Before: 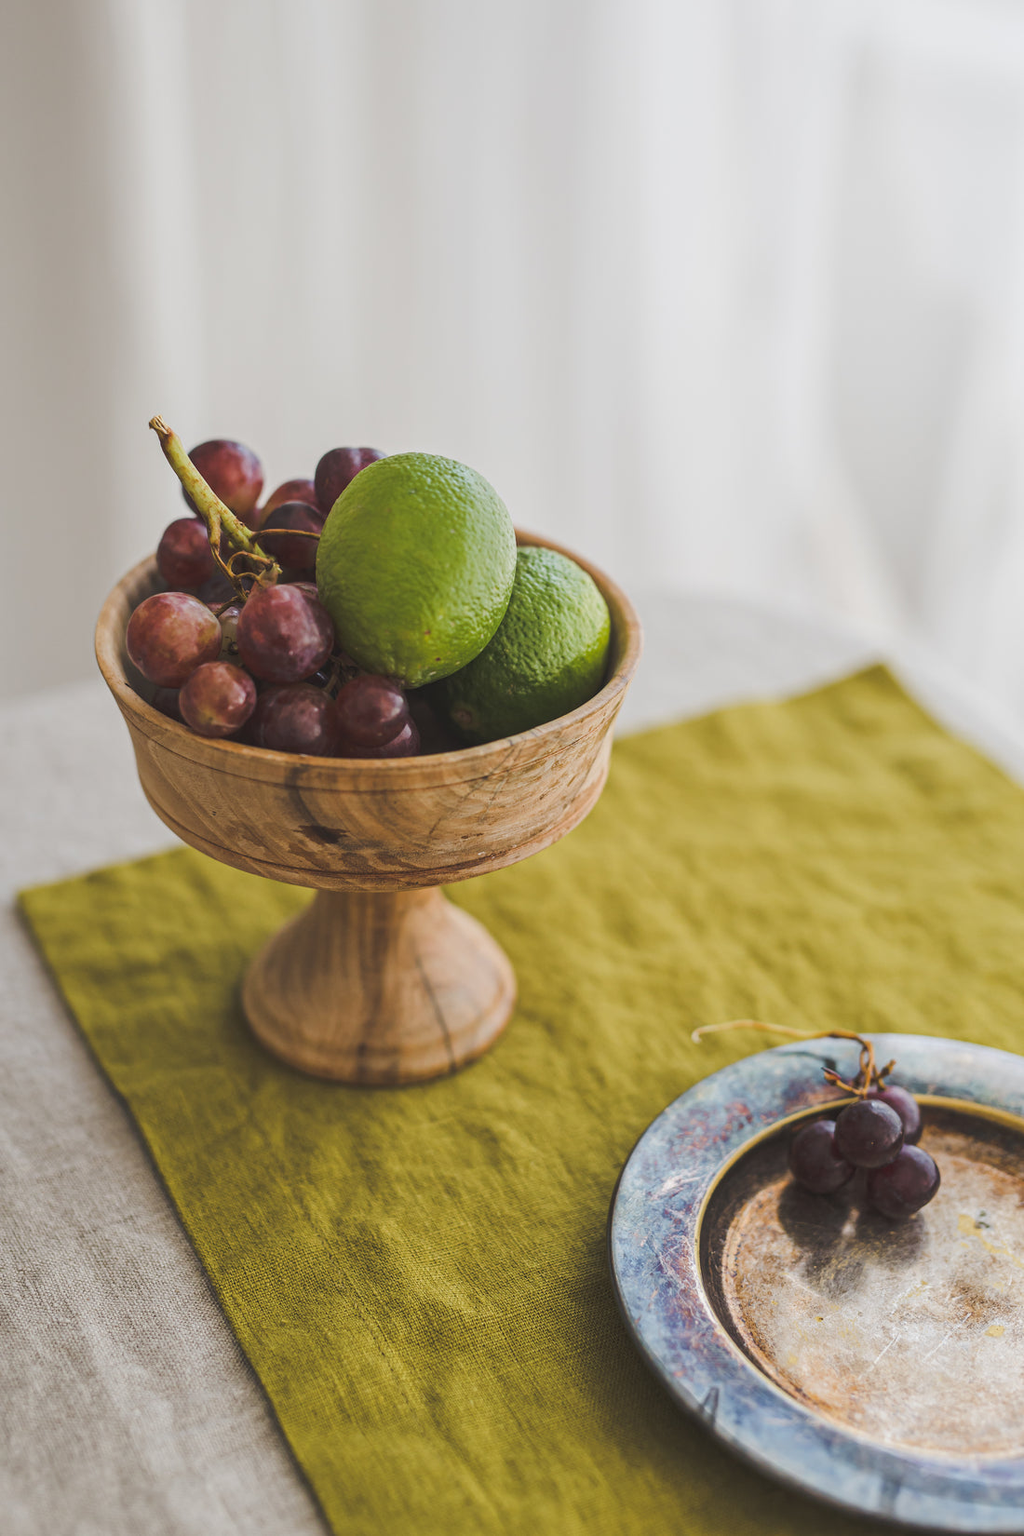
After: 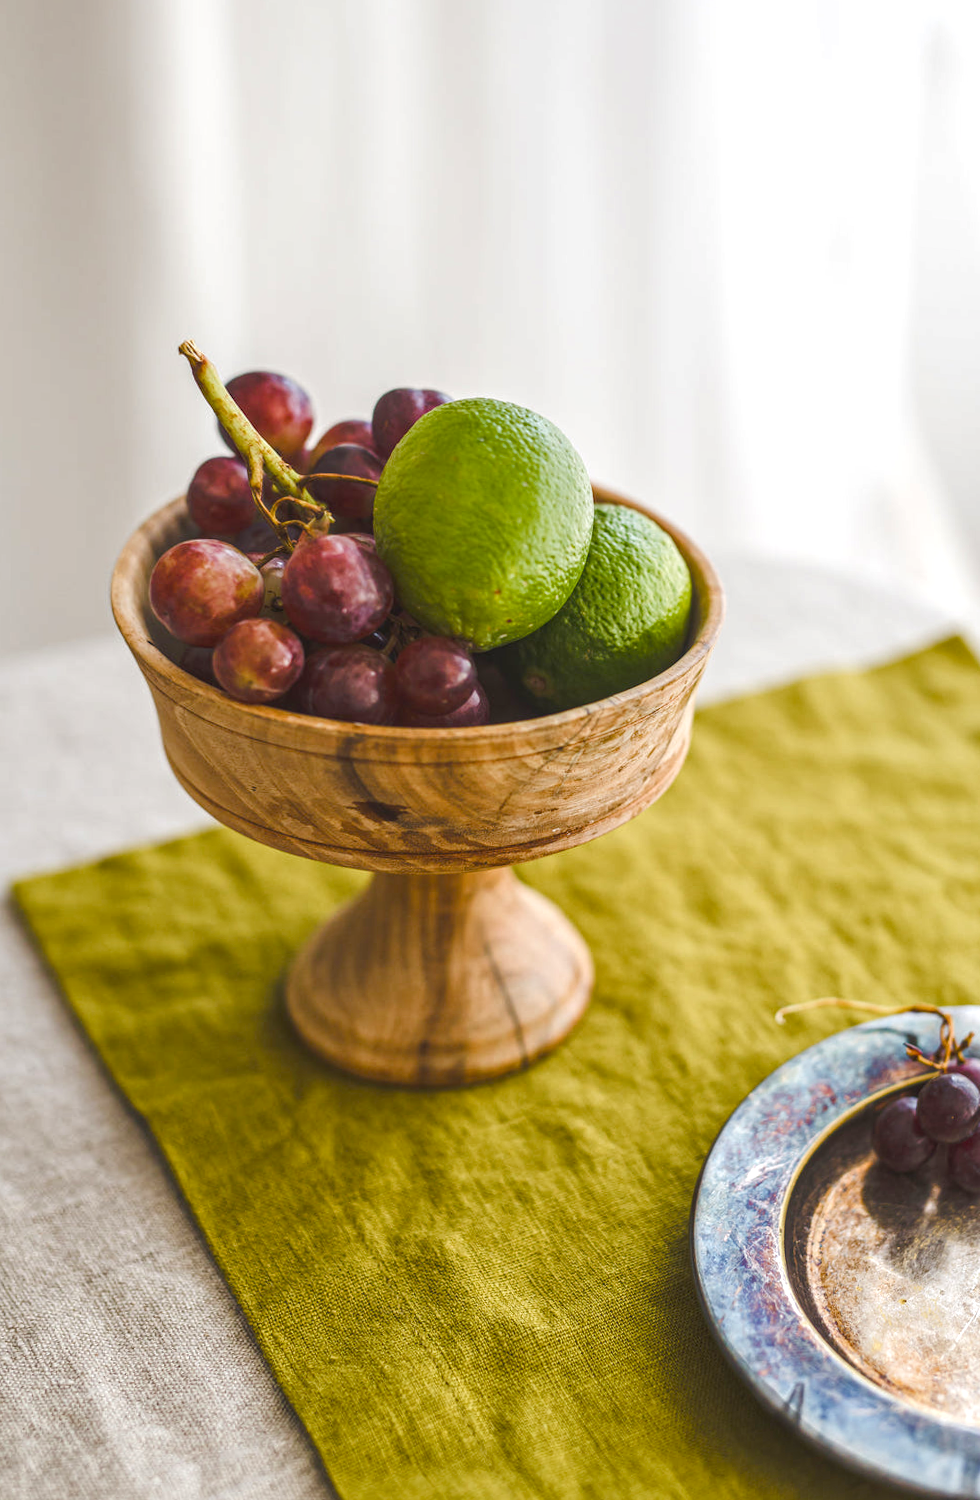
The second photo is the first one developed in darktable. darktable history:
color balance rgb: perceptual saturation grading › global saturation 25%, perceptual saturation grading › highlights -50%, perceptual saturation grading › shadows 30%, perceptual brilliance grading › global brilliance 12%, global vibrance 20%
rotate and perspective: rotation -0.013°, lens shift (vertical) -0.027, lens shift (horizontal) 0.178, crop left 0.016, crop right 0.989, crop top 0.082, crop bottom 0.918
crop: right 9.509%, bottom 0.031%
local contrast: on, module defaults
